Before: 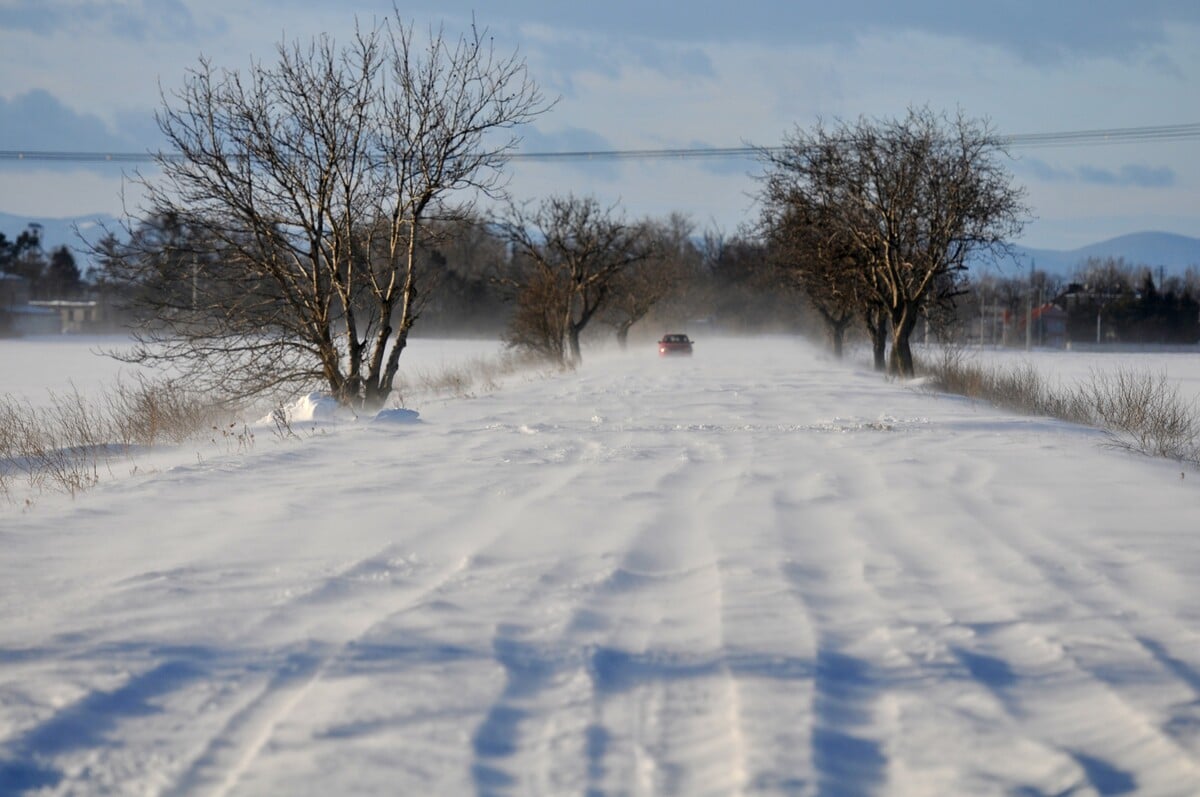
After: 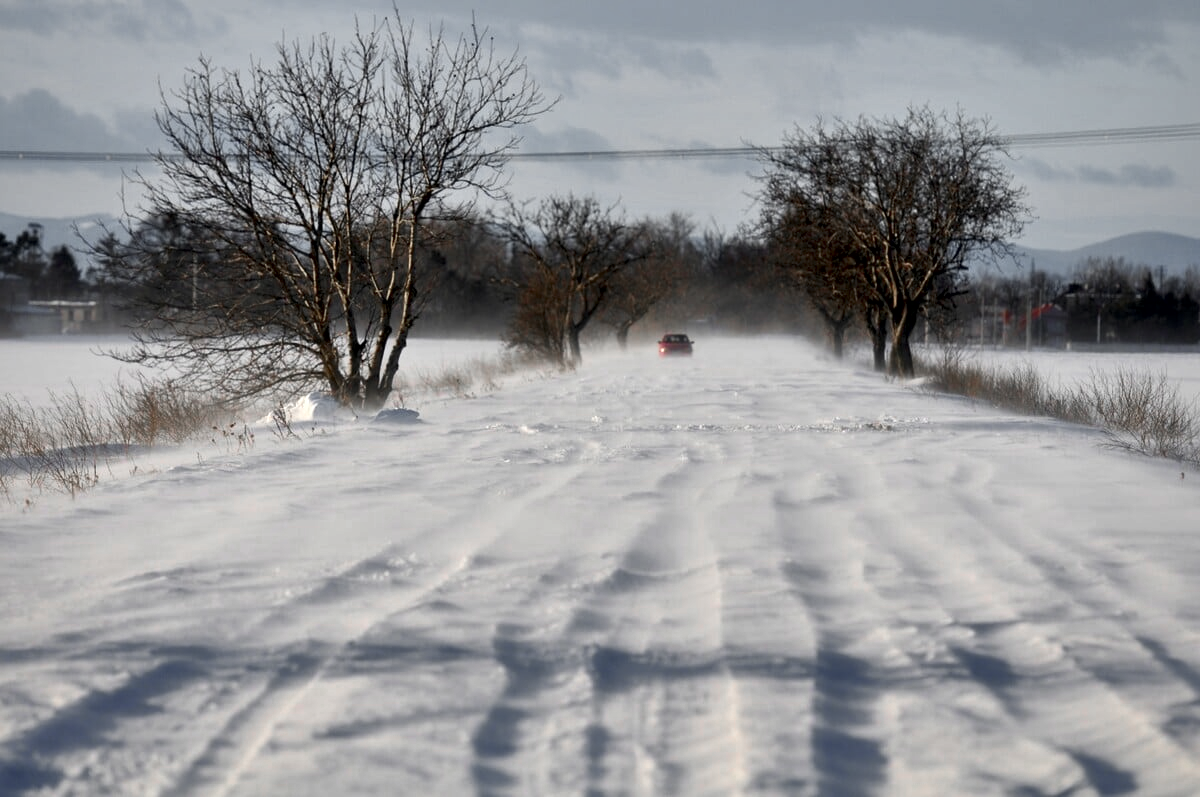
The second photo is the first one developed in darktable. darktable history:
color zones: curves: ch0 [(0, 0.48) (0.209, 0.398) (0.305, 0.332) (0.429, 0.493) (0.571, 0.5) (0.714, 0.5) (0.857, 0.5) (1, 0.48)]; ch1 [(0, 0.736) (0.143, 0.625) (0.225, 0.371) (0.429, 0.256) (0.571, 0.241) (0.714, 0.213) (0.857, 0.48) (1, 0.736)]; ch2 [(0, 0.448) (0.143, 0.498) (0.286, 0.5) (0.429, 0.5) (0.571, 0.5) (0.714, 0.5) (0.857, 0.5) (1, 0.448)]
local contrast: mode bilateral grid, contrast 100, coarseness 99, detail 165%, midtone range 0.2
